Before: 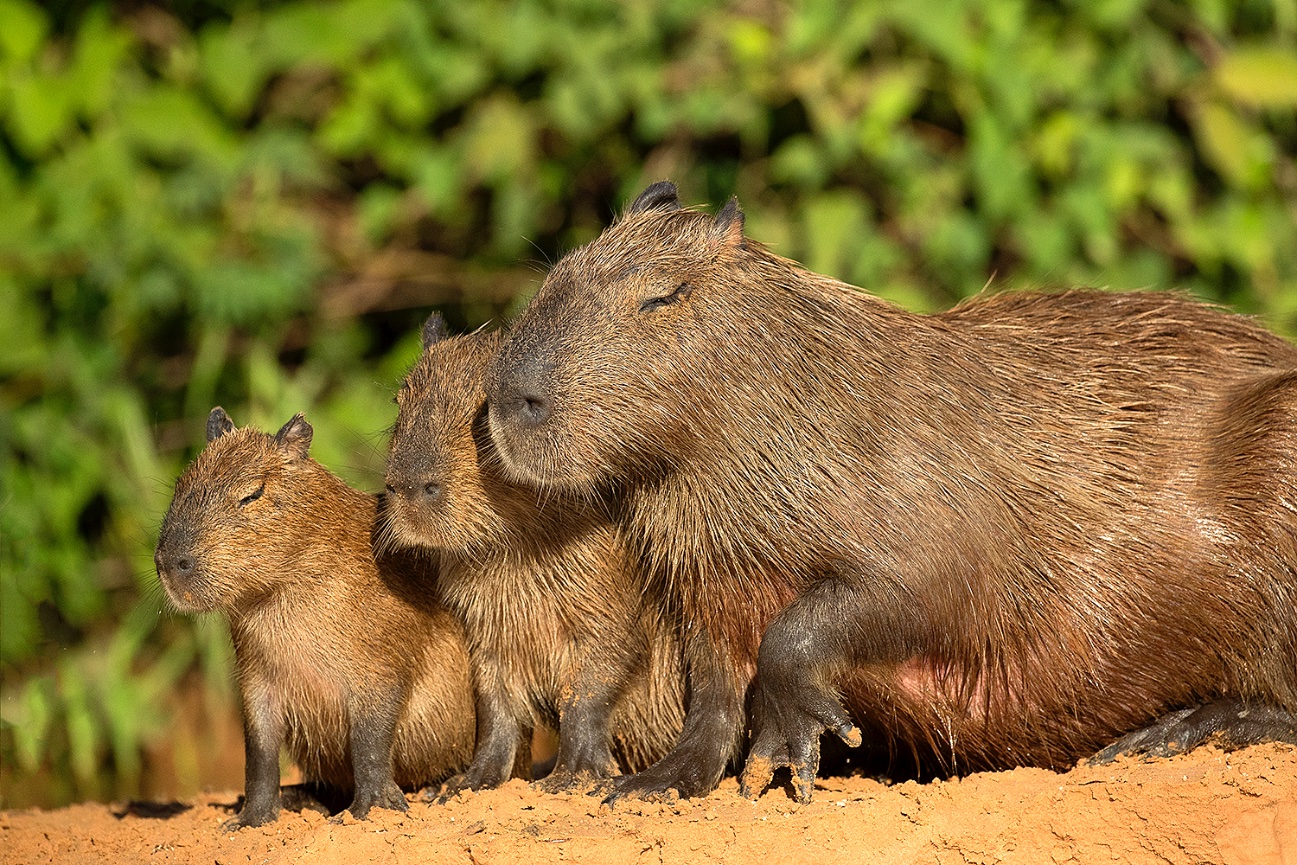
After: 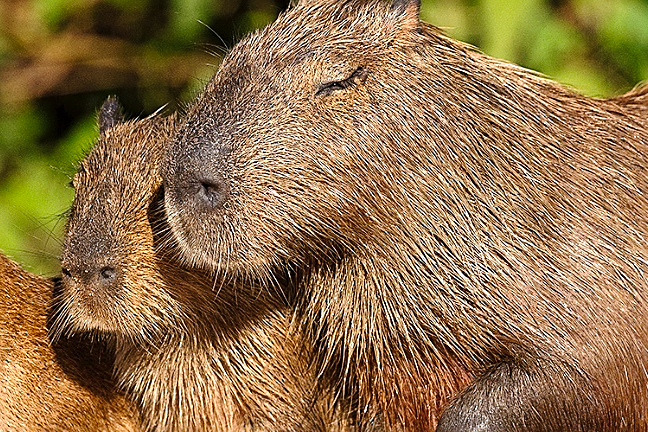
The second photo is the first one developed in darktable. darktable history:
exposure: exposure 0.258 EV, compensate highlight preservation false
crop: left 25%, top 25%, right 25%, bottom 25%
white balance: red 1.004, blue 1.096
sharpen: on, module defaults
tone curve: curves: ch0 [(0, 0) (0.003, 0.002) (0.011, 0.009) (0.025, 0.02) (0.044, 0.034) (0.069, 0.046) (0.1, 0.062) (0.136, 0.083) (0.177, 0.119) (0.224, 0.162) (0.277, 0.216) (0.335, 0.282) (0.399, 0.365) (0.468, 0.457) (0.543, 0.541) (0.623, 0.624) (0.709, 0.713) (0.801, 0.797) (0.898, 0.889) (1, 1)], preserve colors none
